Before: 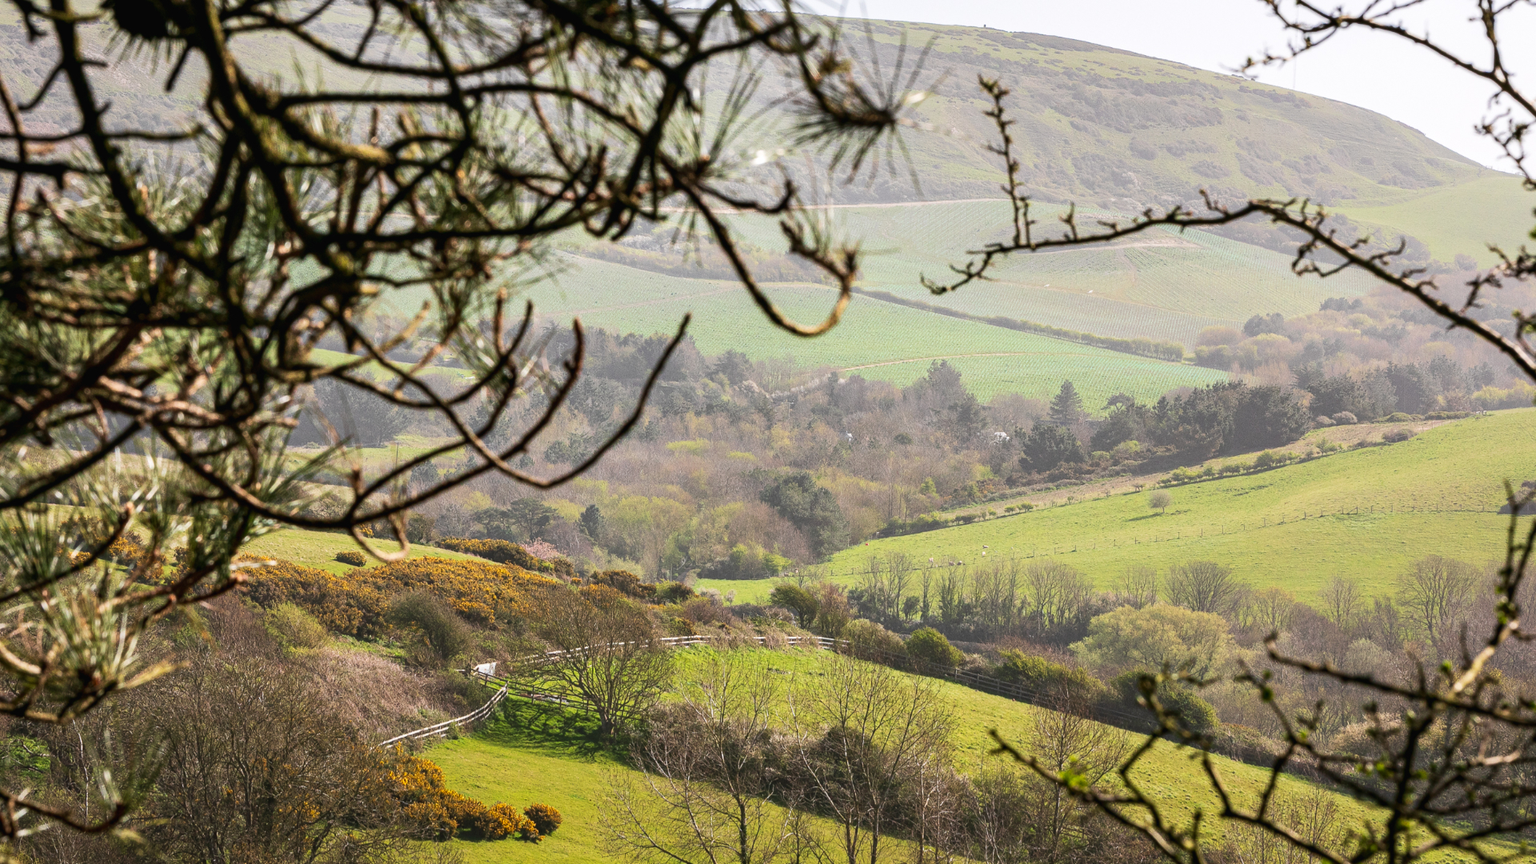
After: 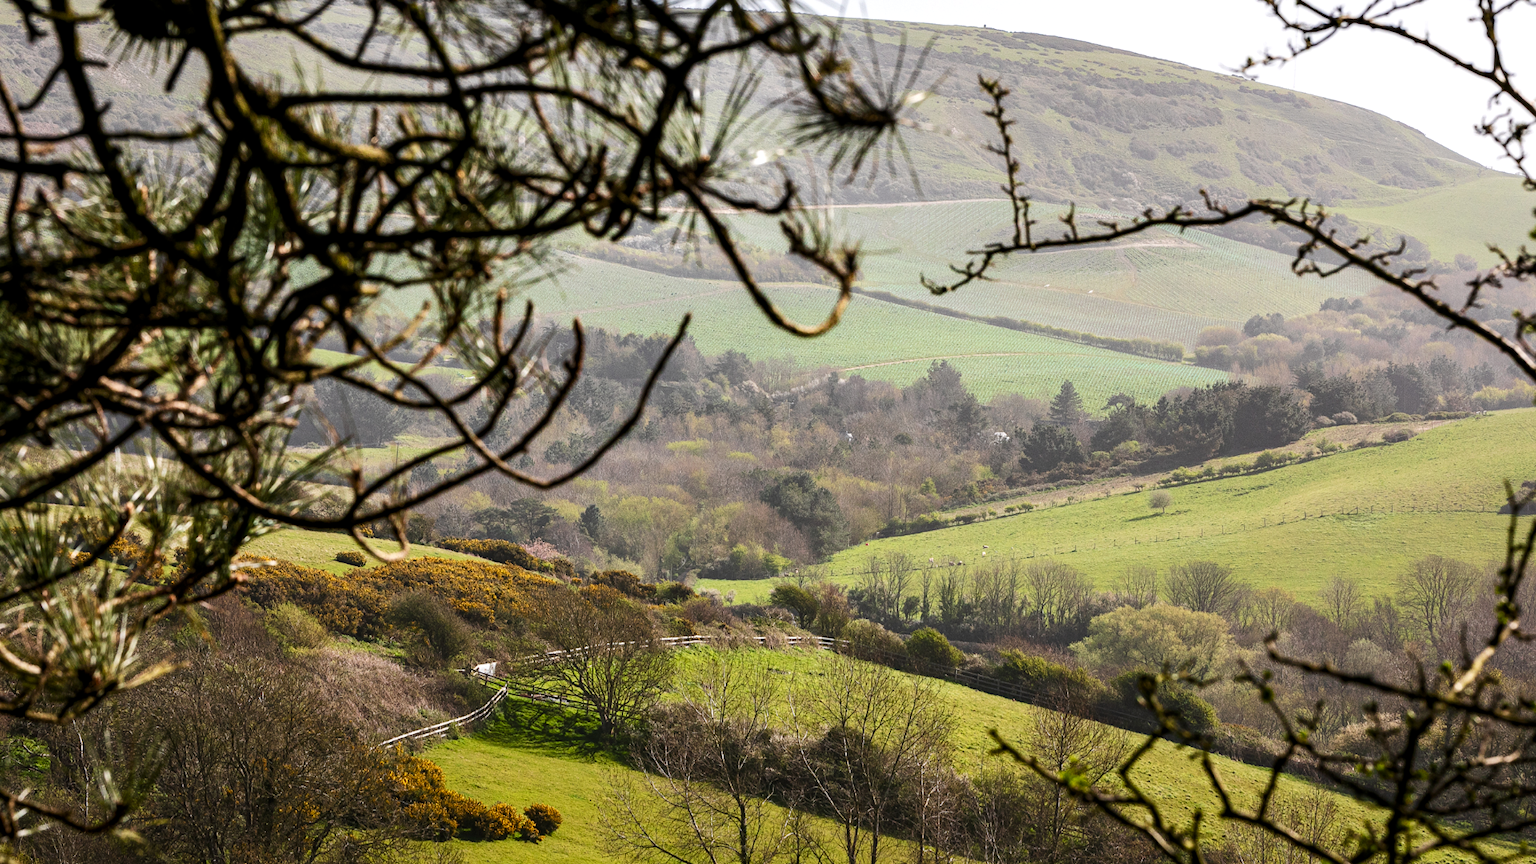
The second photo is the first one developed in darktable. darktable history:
color balance rgb: perceptual saturation grading › global saturation 20%, perceptual saturation grading › highlights -25%, perceptual saturation grading › shadows 25%
levels: levels [0.029, 0.545, 0.971]
